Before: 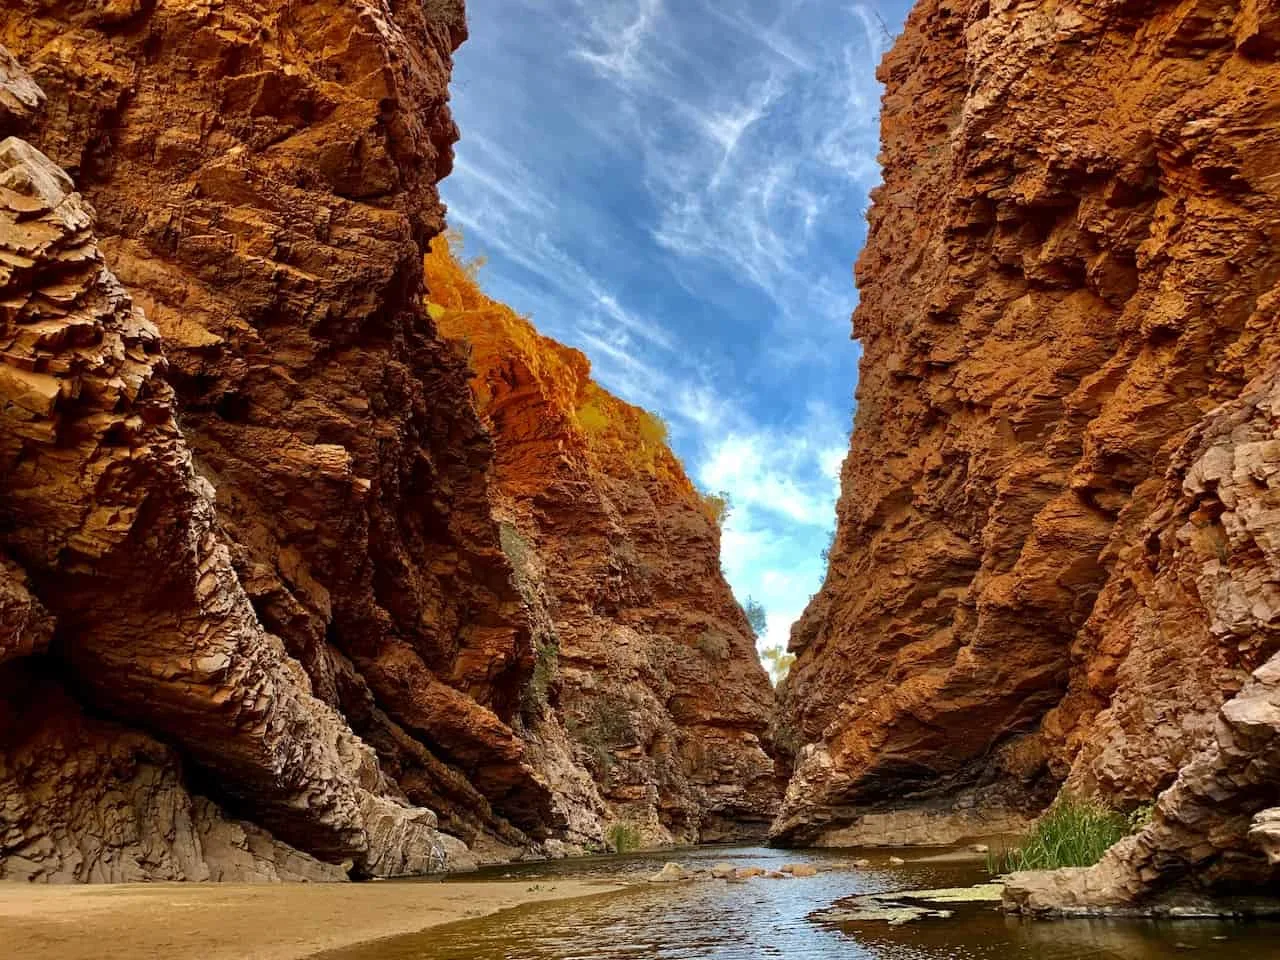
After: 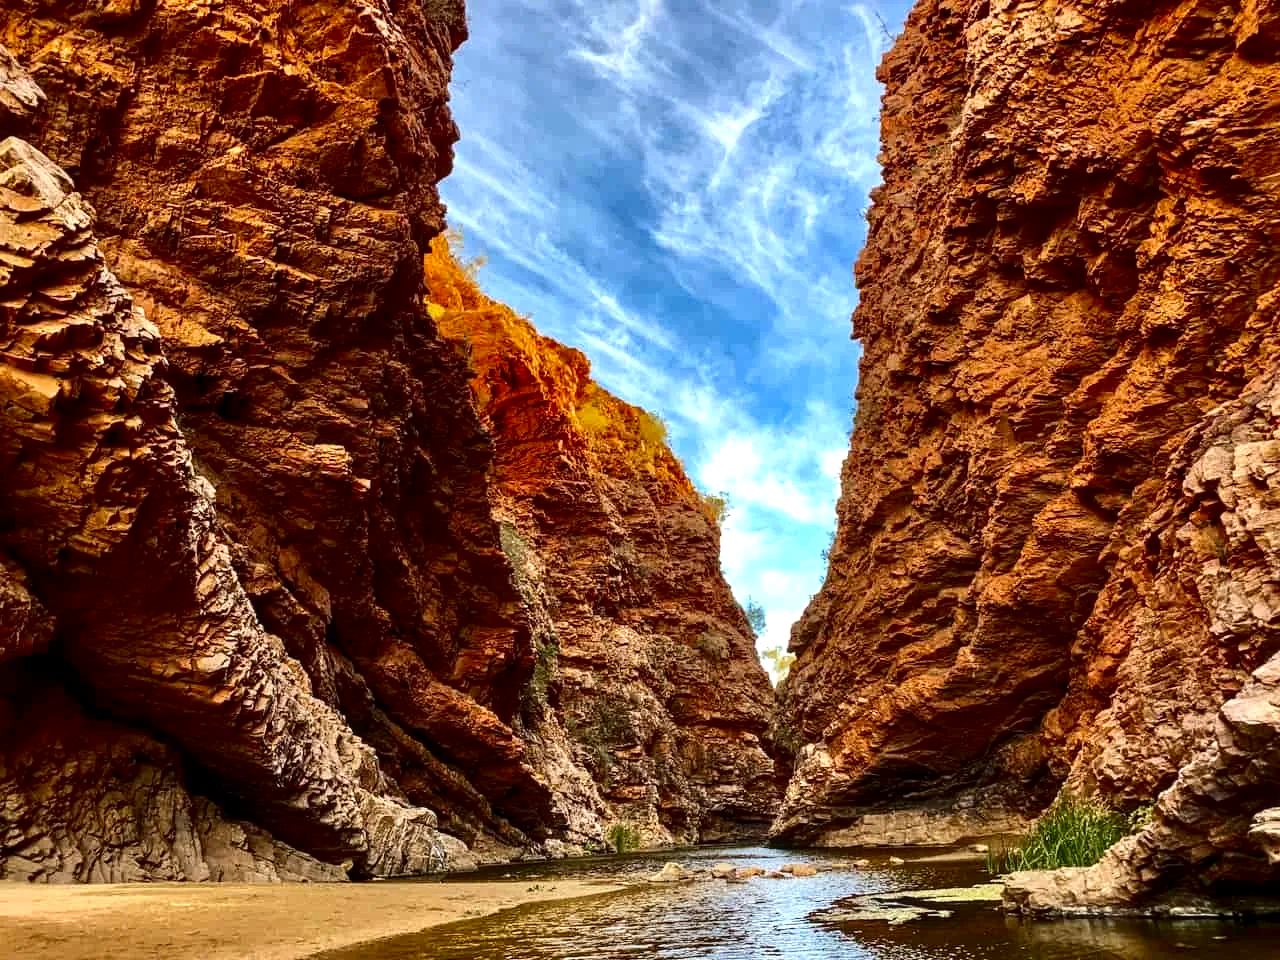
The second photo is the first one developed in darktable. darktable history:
local contrast: on, module defaults
contrast brightness saturation: contrast 0.2, brightness -0.109, saturation 0.097
base curve: curves: ch0 [(0, 0) (0.297, 0.298) (1, 1)], preserve colors none
exposure: black level correction 0, exposure 0.498 EV, compensate highlight preservation false
